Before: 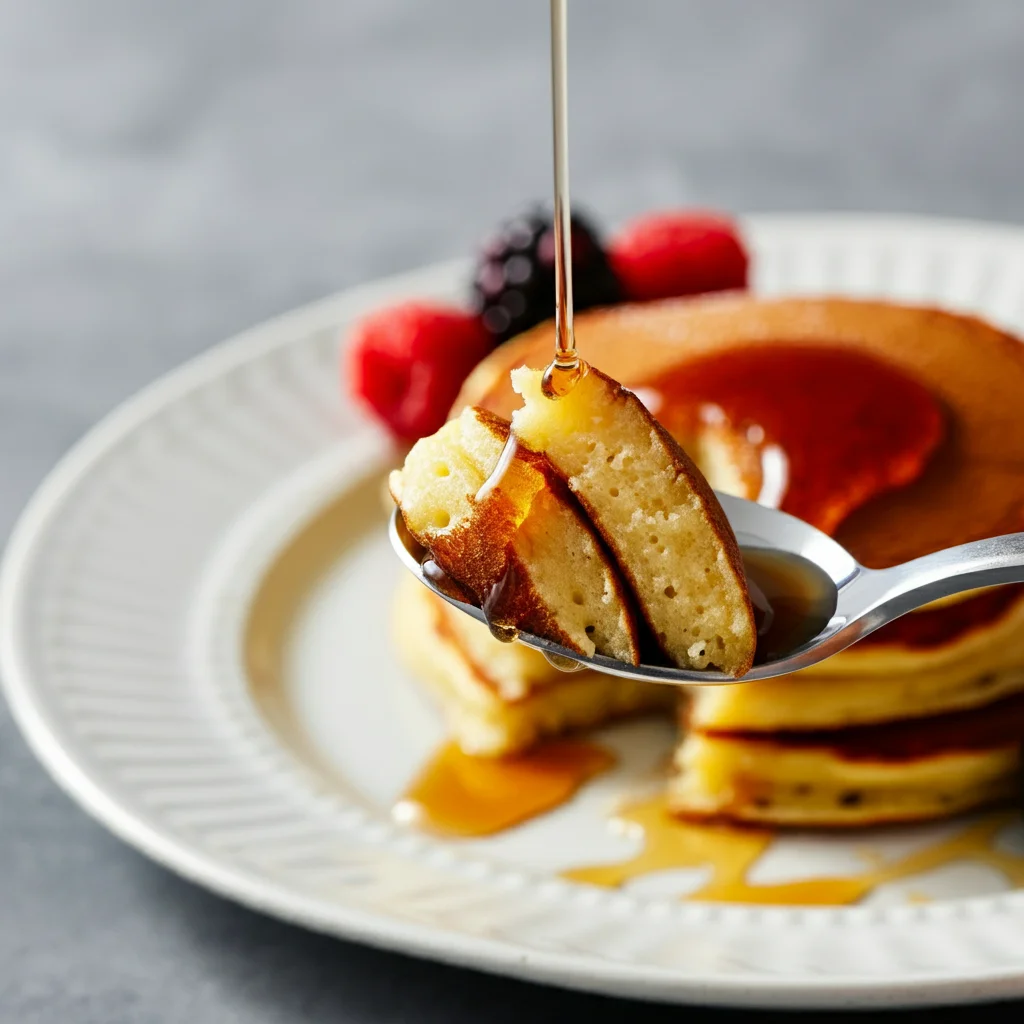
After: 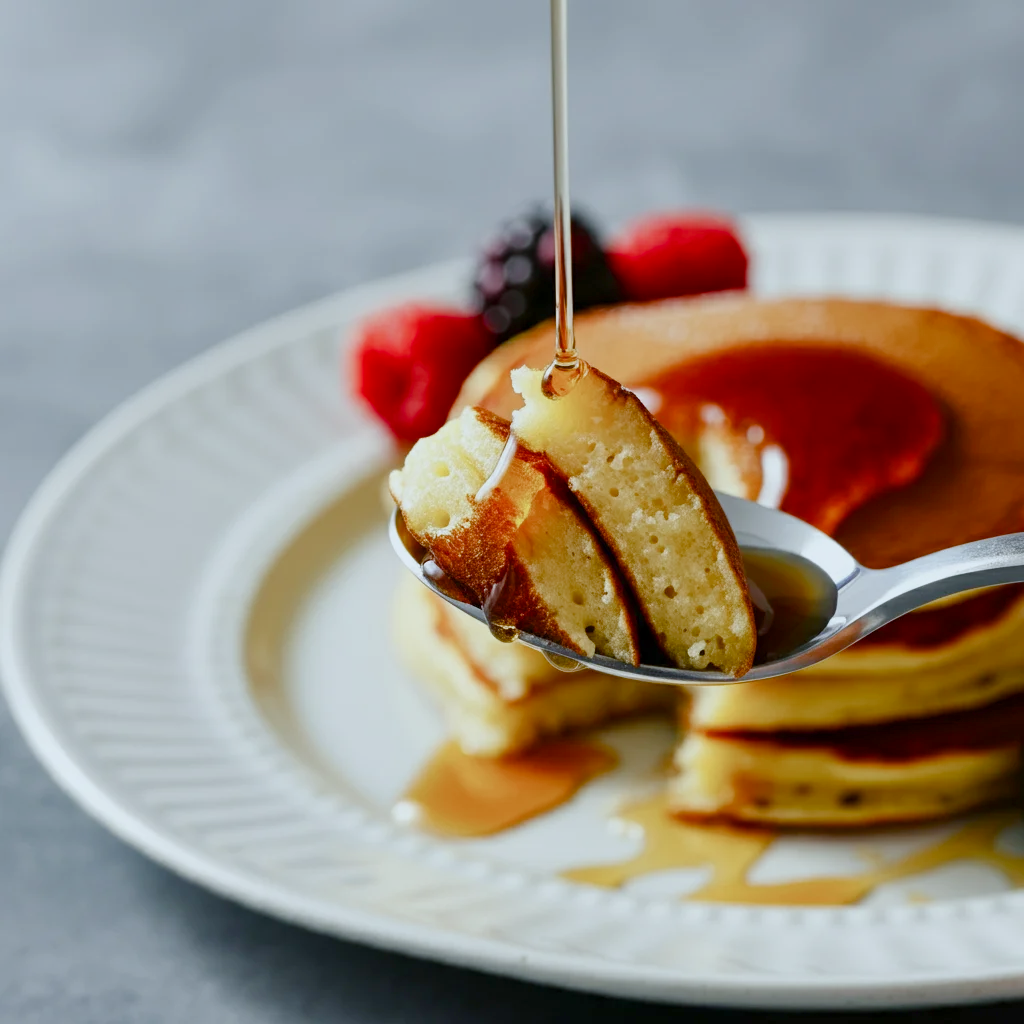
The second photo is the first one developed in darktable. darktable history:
color balance rgb: shadows lift › chroma 1%, shadows lift › hue 113°, highlights gain › chroma 0.2%, highlights gain › hue 333°, perceptual saturation grading › global saturation 20%, perceptual saturation grading › highlights -50%, perceptual saturation grading › shadows 25%, contrast -10%
white balance: red 0.925, blue 1.046
